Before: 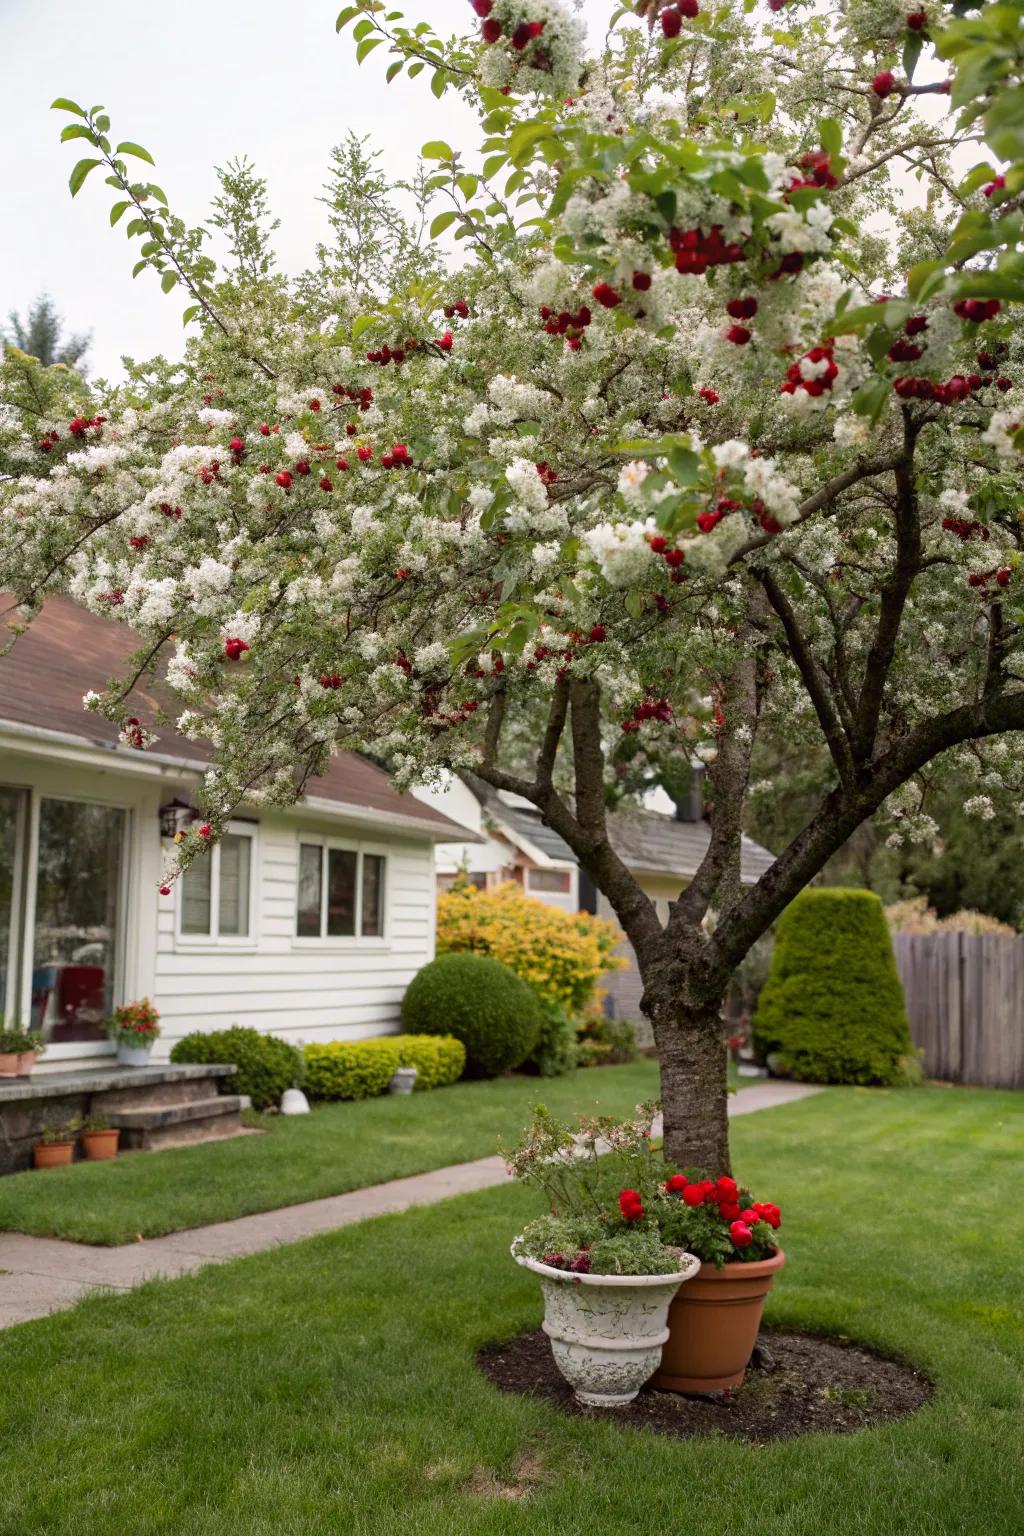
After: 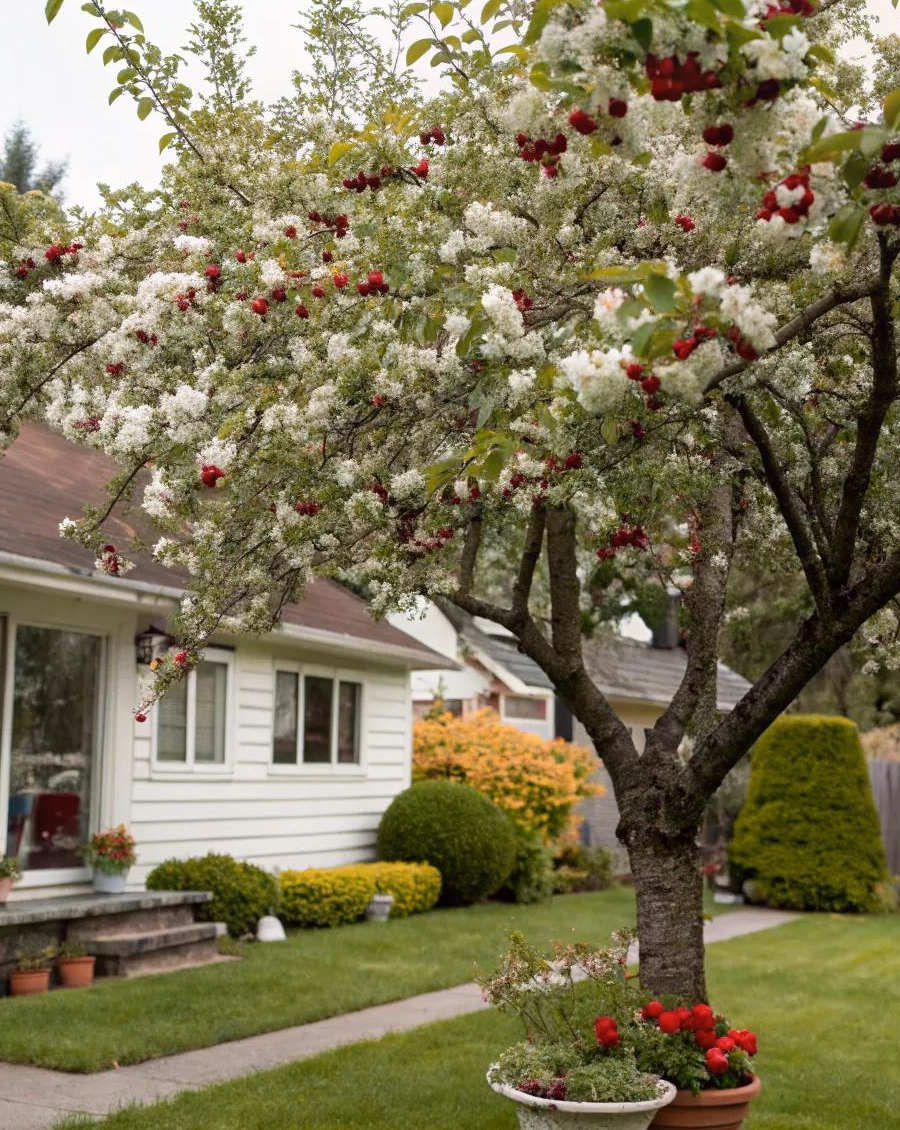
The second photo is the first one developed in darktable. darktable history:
crop and rotate: left 2.425%, top 11.305%, right 9.6%, bottom 15.08%
color zones: curves: ch1 [(0, 0.455) (0.063, 0.455) (0.286, 0.495) (0.429, 0.5) (0.571, 0.5) (0.714, 0.5) (0.857, 0.5) (1, 0.455)]; ch2 [(0, 0.532) (0.063, 0.521) (0.233, 0.447) (0.429, 0.489) (0.571, 0.5) (0.714, 0.5) (0.857, 0.5) (1, 0.532)]
